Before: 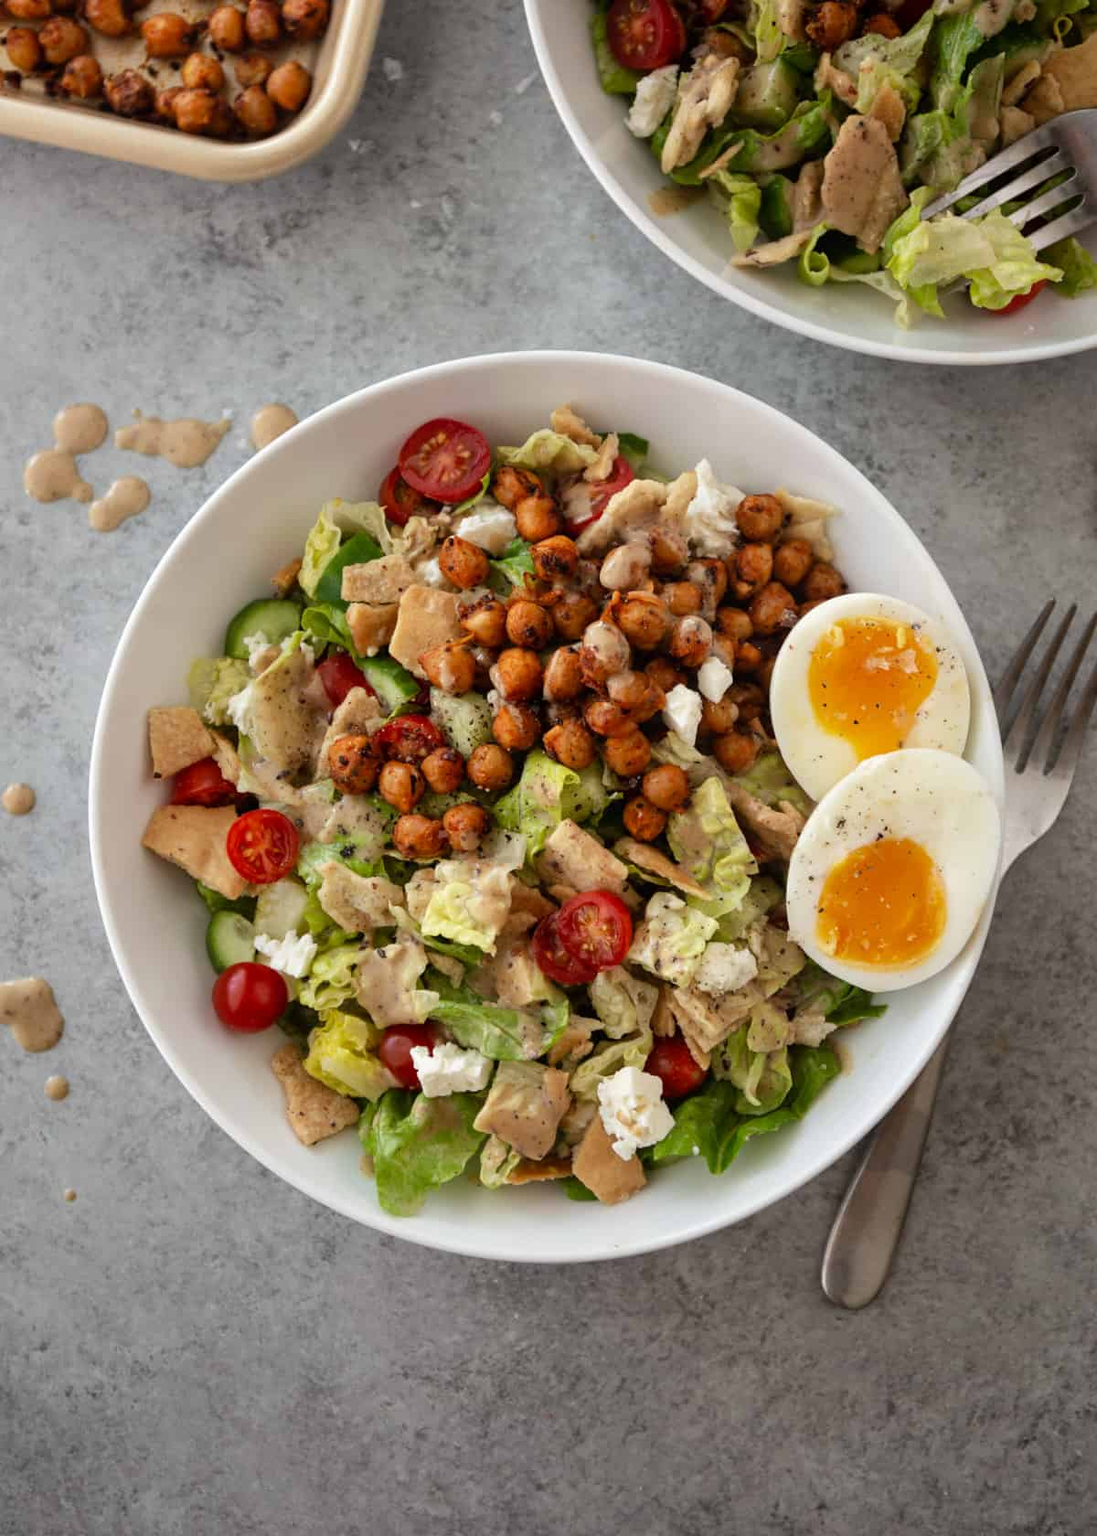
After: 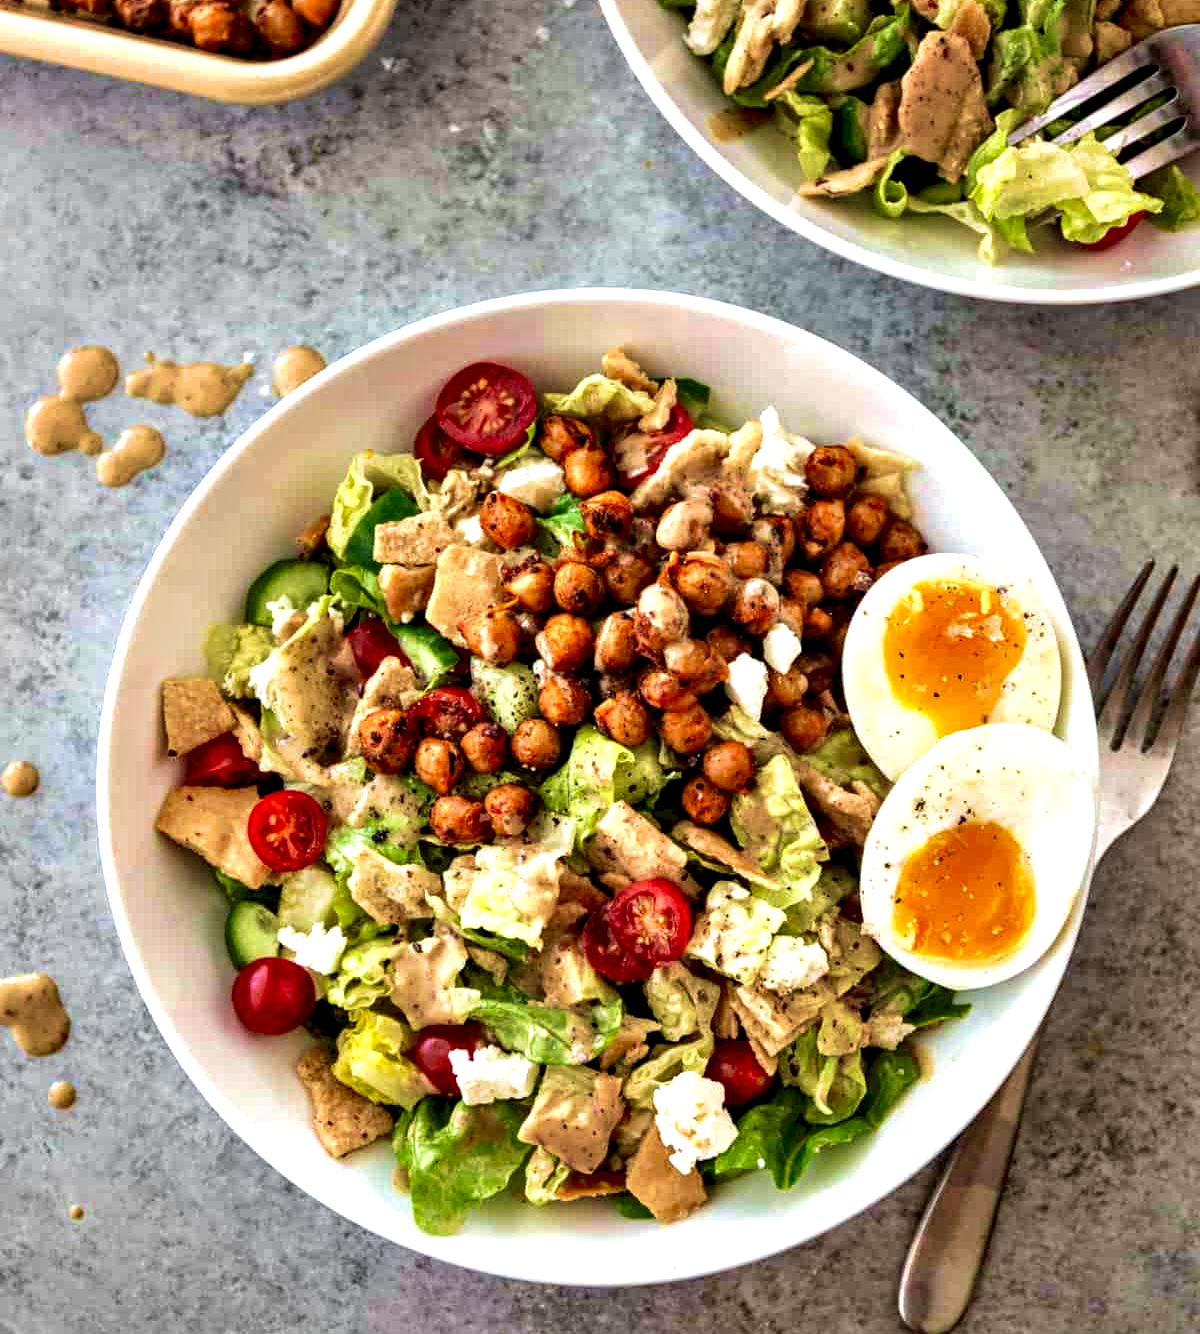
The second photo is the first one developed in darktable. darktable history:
crop and rotate: top 5.664%, bottom 14.884%
haze removal: compatibility mode true, adaptive false
velvia: strength 67.57%, mid-tones bias 0.975
exposure: black level correction 0.001, exposure 0.499 EV, compensate highlight preservation false
local contrast: on, module defaults
contrast equalizer: octaves 7, y [[0.6 ×6], [0.55 ×6], [0 ×6], [0 ×6], [0 ×6]]
